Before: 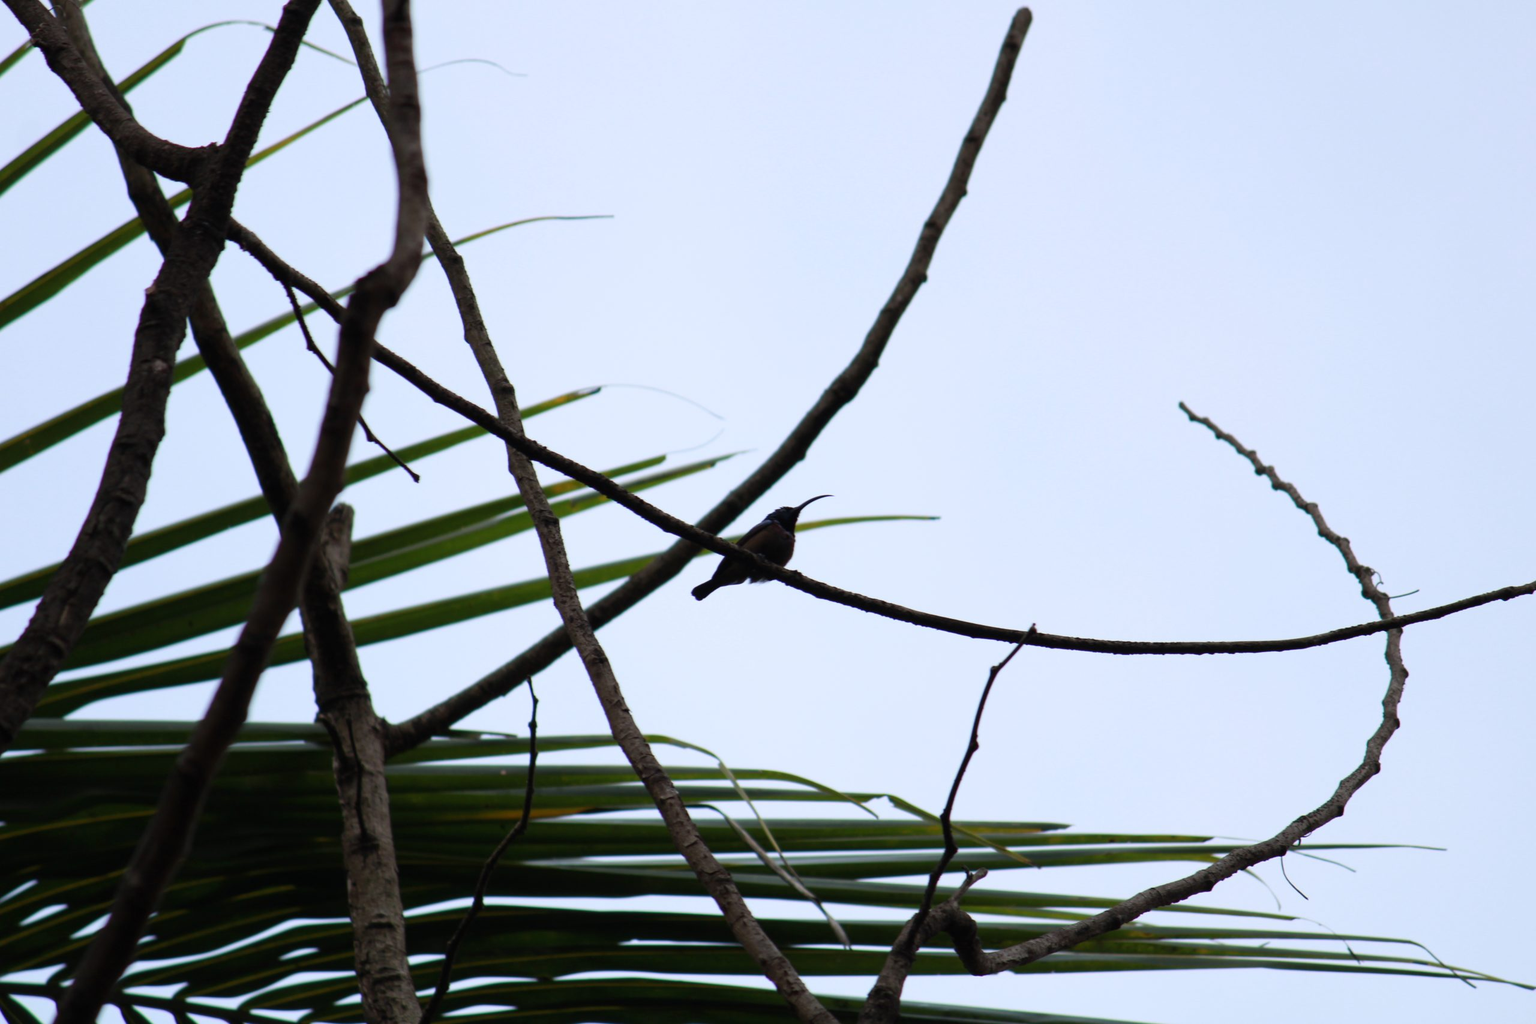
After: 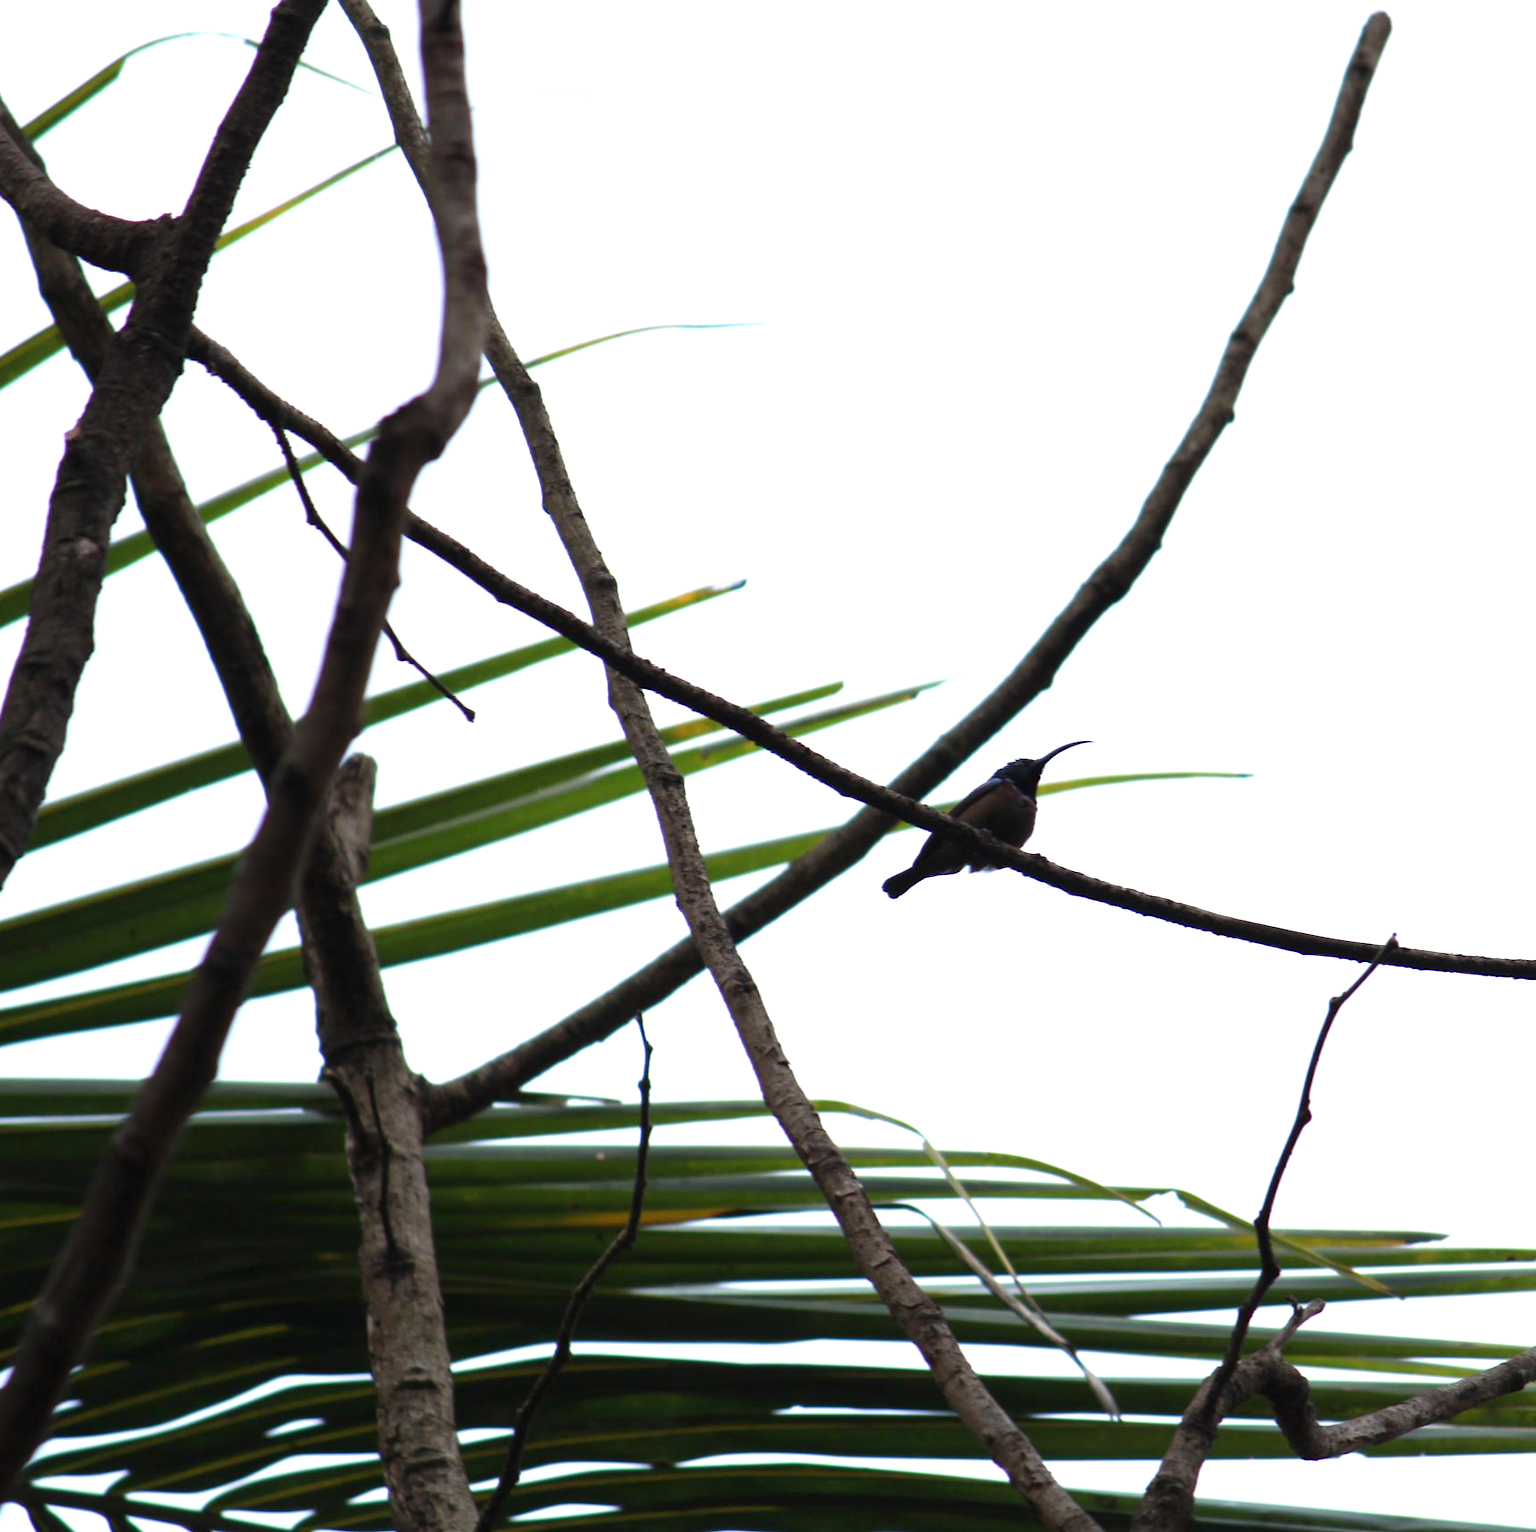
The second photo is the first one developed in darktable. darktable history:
crop and rotate: left 6.662%, right 26.495%
exposure: black level correction 0, exposure 1 EV, compensate highlight preservation false
